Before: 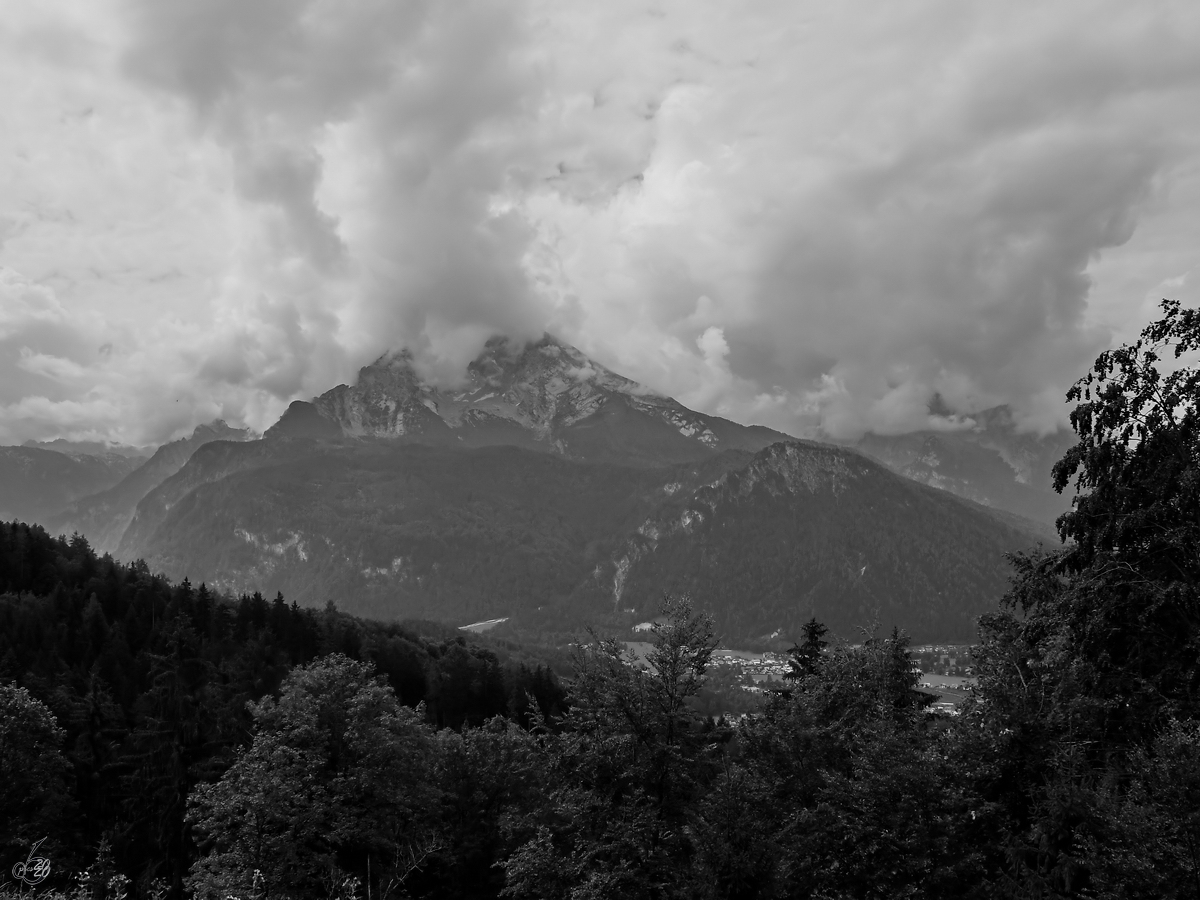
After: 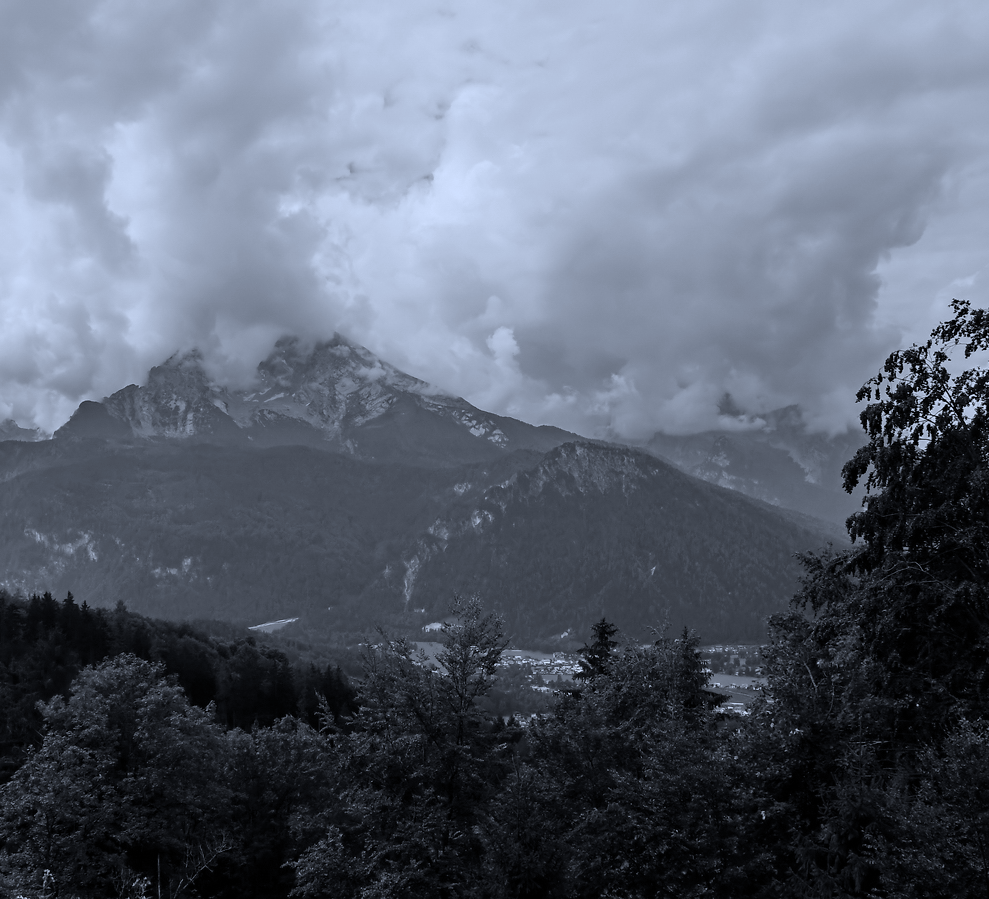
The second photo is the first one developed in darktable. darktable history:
white balance: red 0.978, blue 0.999
color calibration: illuminant as shot in camera, x 0.37, y 0.382, temperature 4313.32 K
crop: left 17.582%, bottom 0.031%
color contrast: green-magenta contrast 0.8, blue-yellow contrast 1.1, unbound 0
